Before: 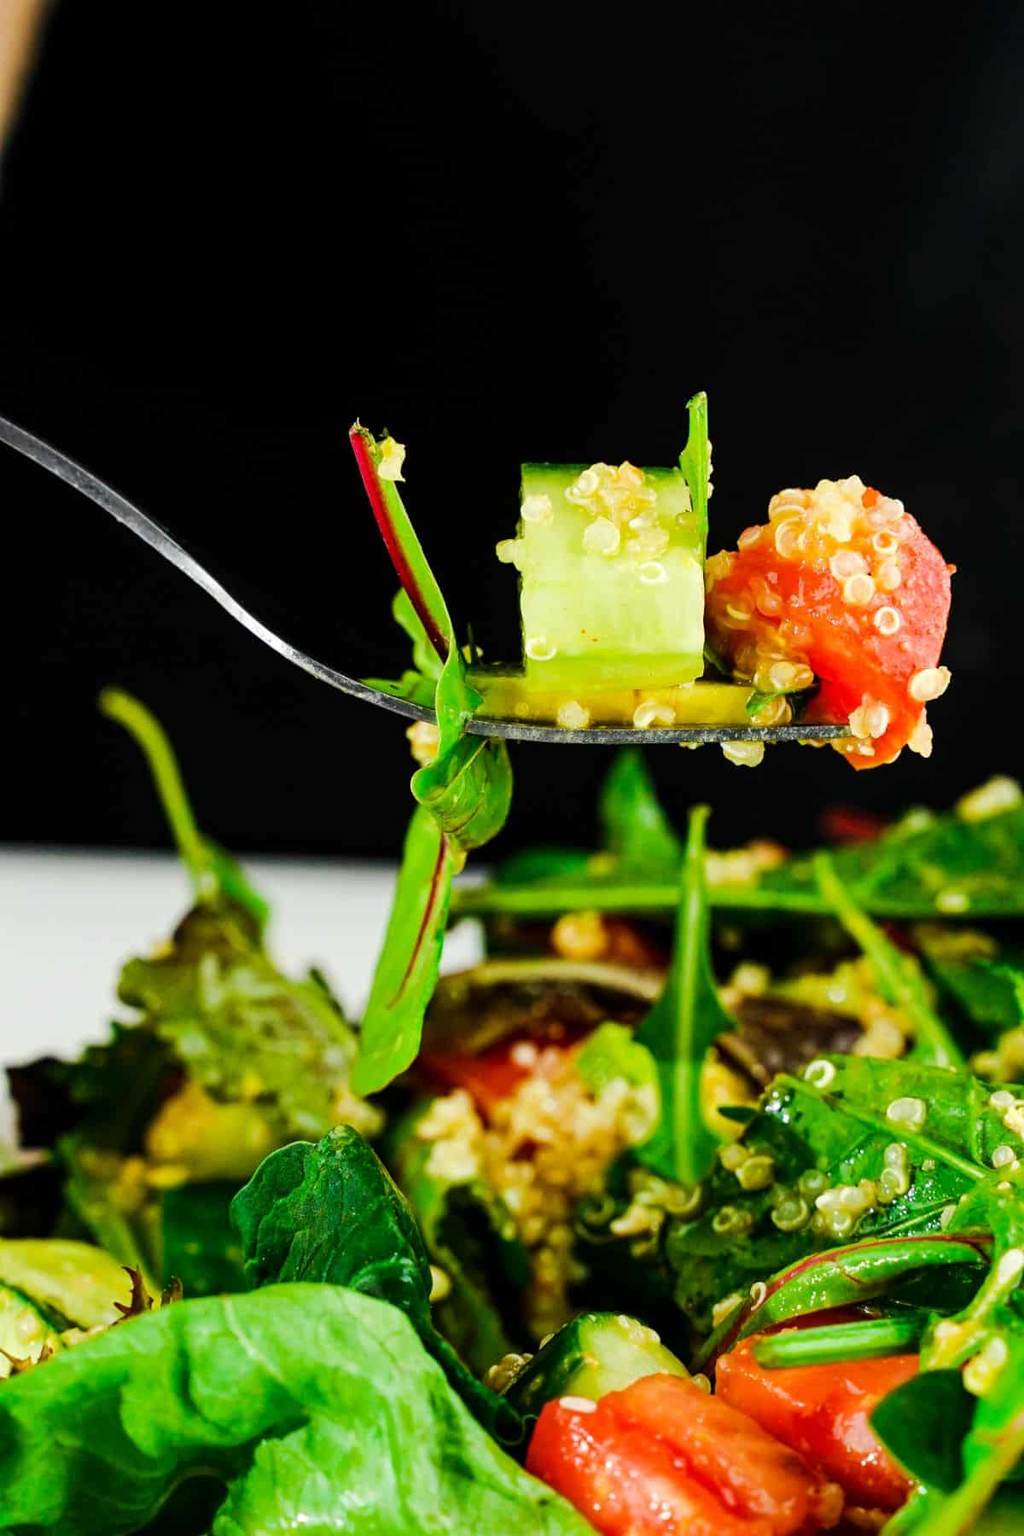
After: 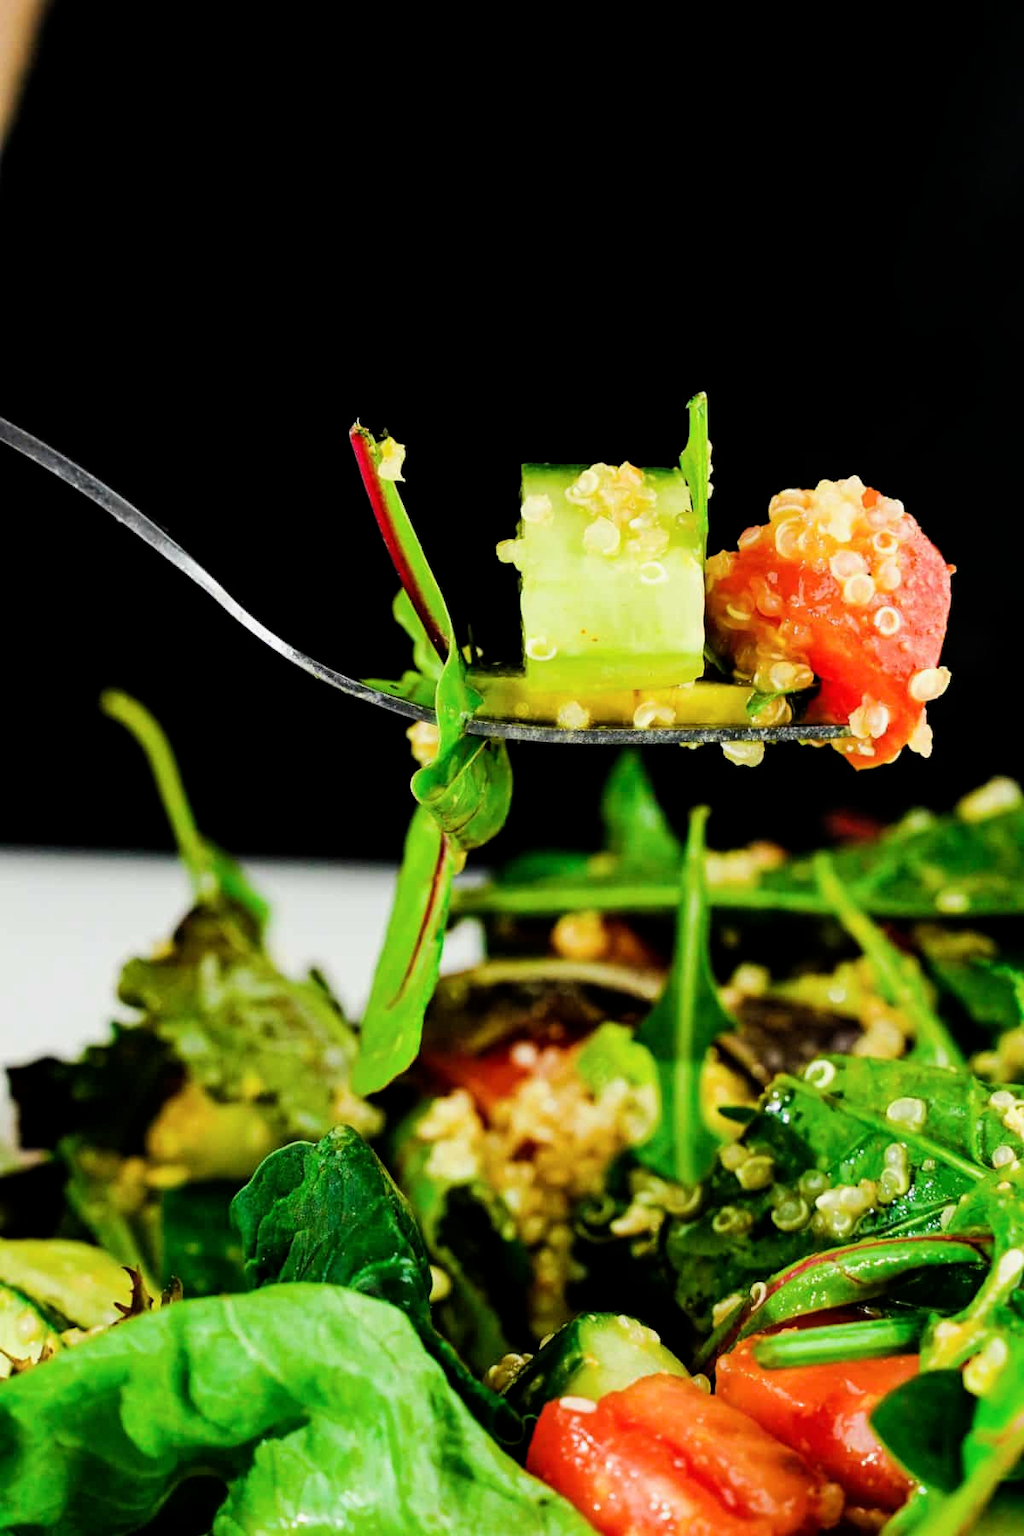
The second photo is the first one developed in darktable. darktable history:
filmic rgb: black relative exposure -12.03 EV, white relative exposure 2.8 EV, threshold 2.95 EV, target black luminance 0%, hardness 8.04, latitude 69.47%, contrast 1.138, highlights saturation mix 10.27%, shadows ↔ highlights balance -0.387%, enable highlight reconstruction true
